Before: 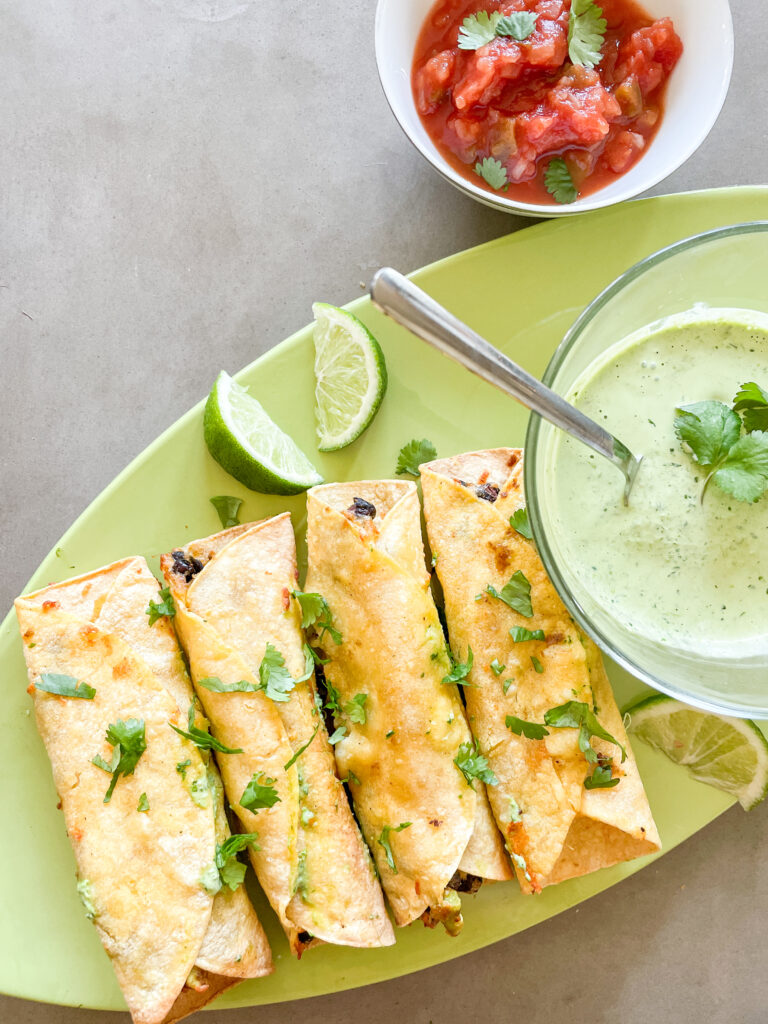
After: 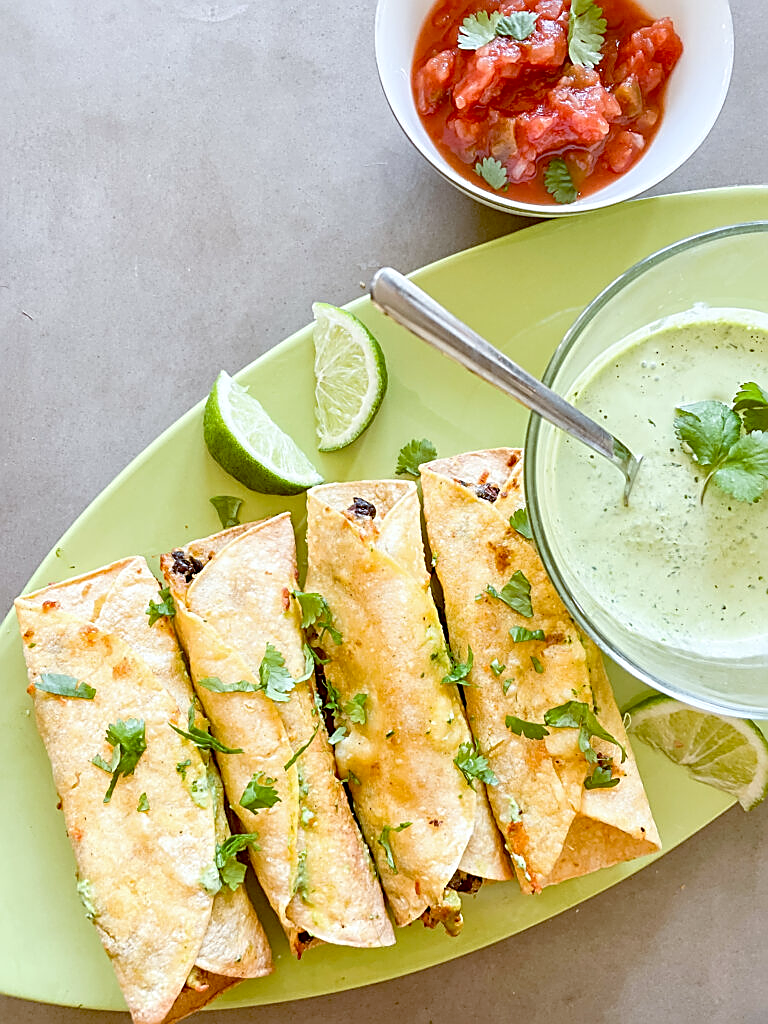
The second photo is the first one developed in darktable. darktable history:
color balance: lift [1, 1.015, 1.004, 0.985], gamma [1, 0.958, 0.971, 1.042], gain [1, 0.956, 0.977, 1.044]
sharpen: amount 0.901
